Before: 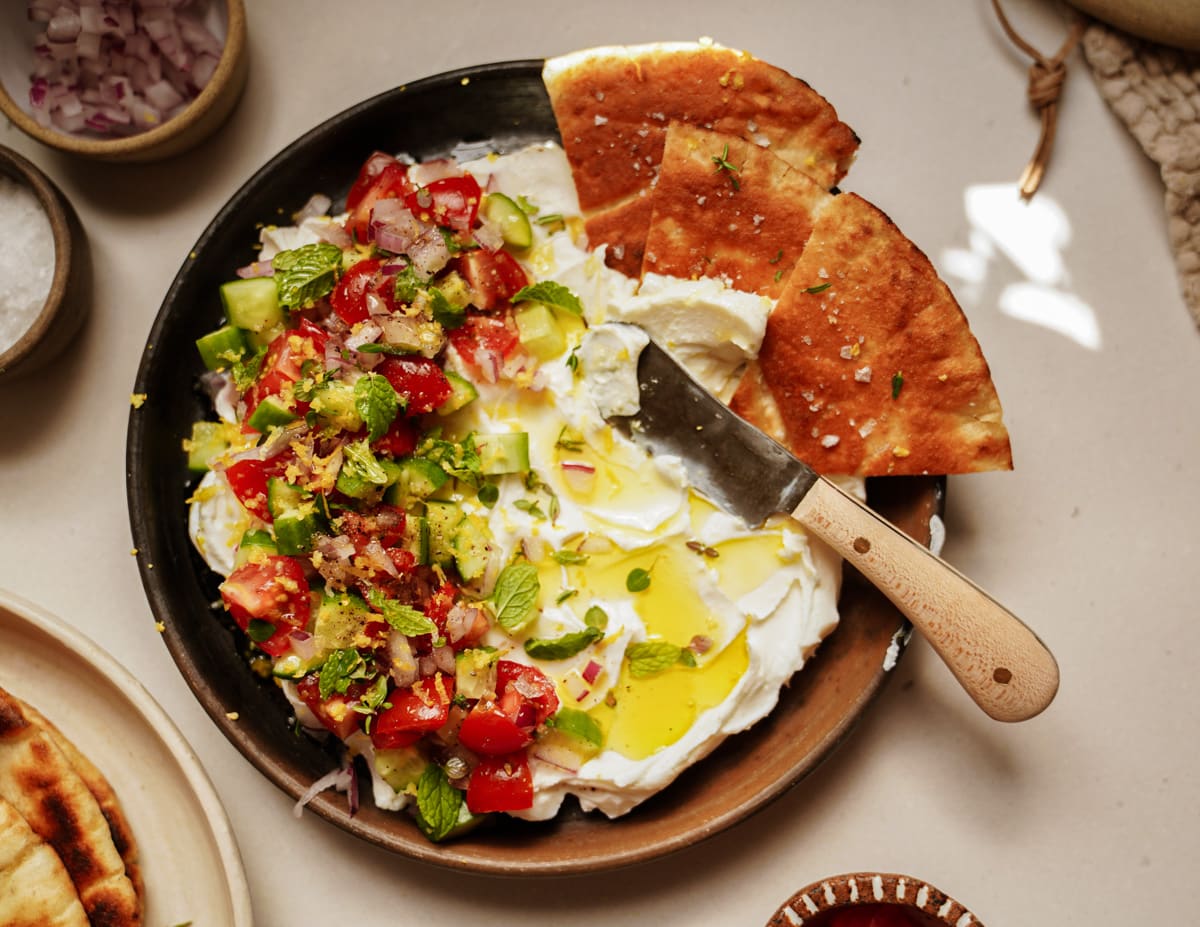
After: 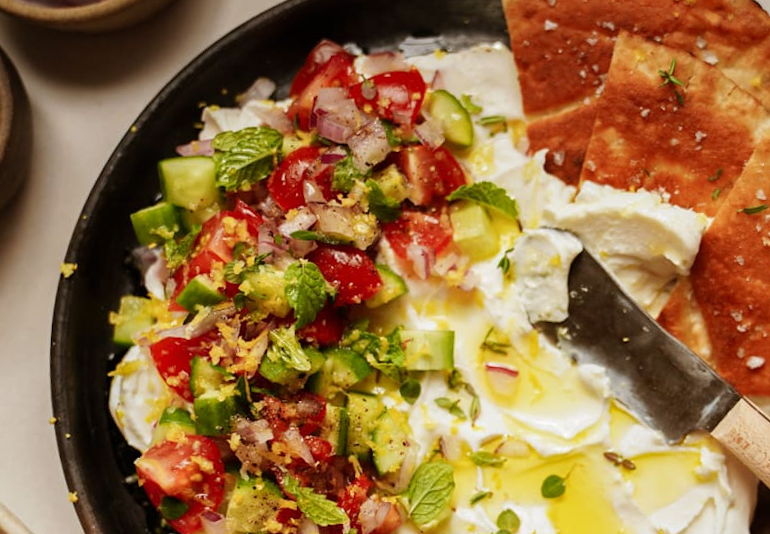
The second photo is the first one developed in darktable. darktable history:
crop and rotate: angle -4.33°, left 2.232%, top 6.649%, right 27.465%, bottom 30.254%
